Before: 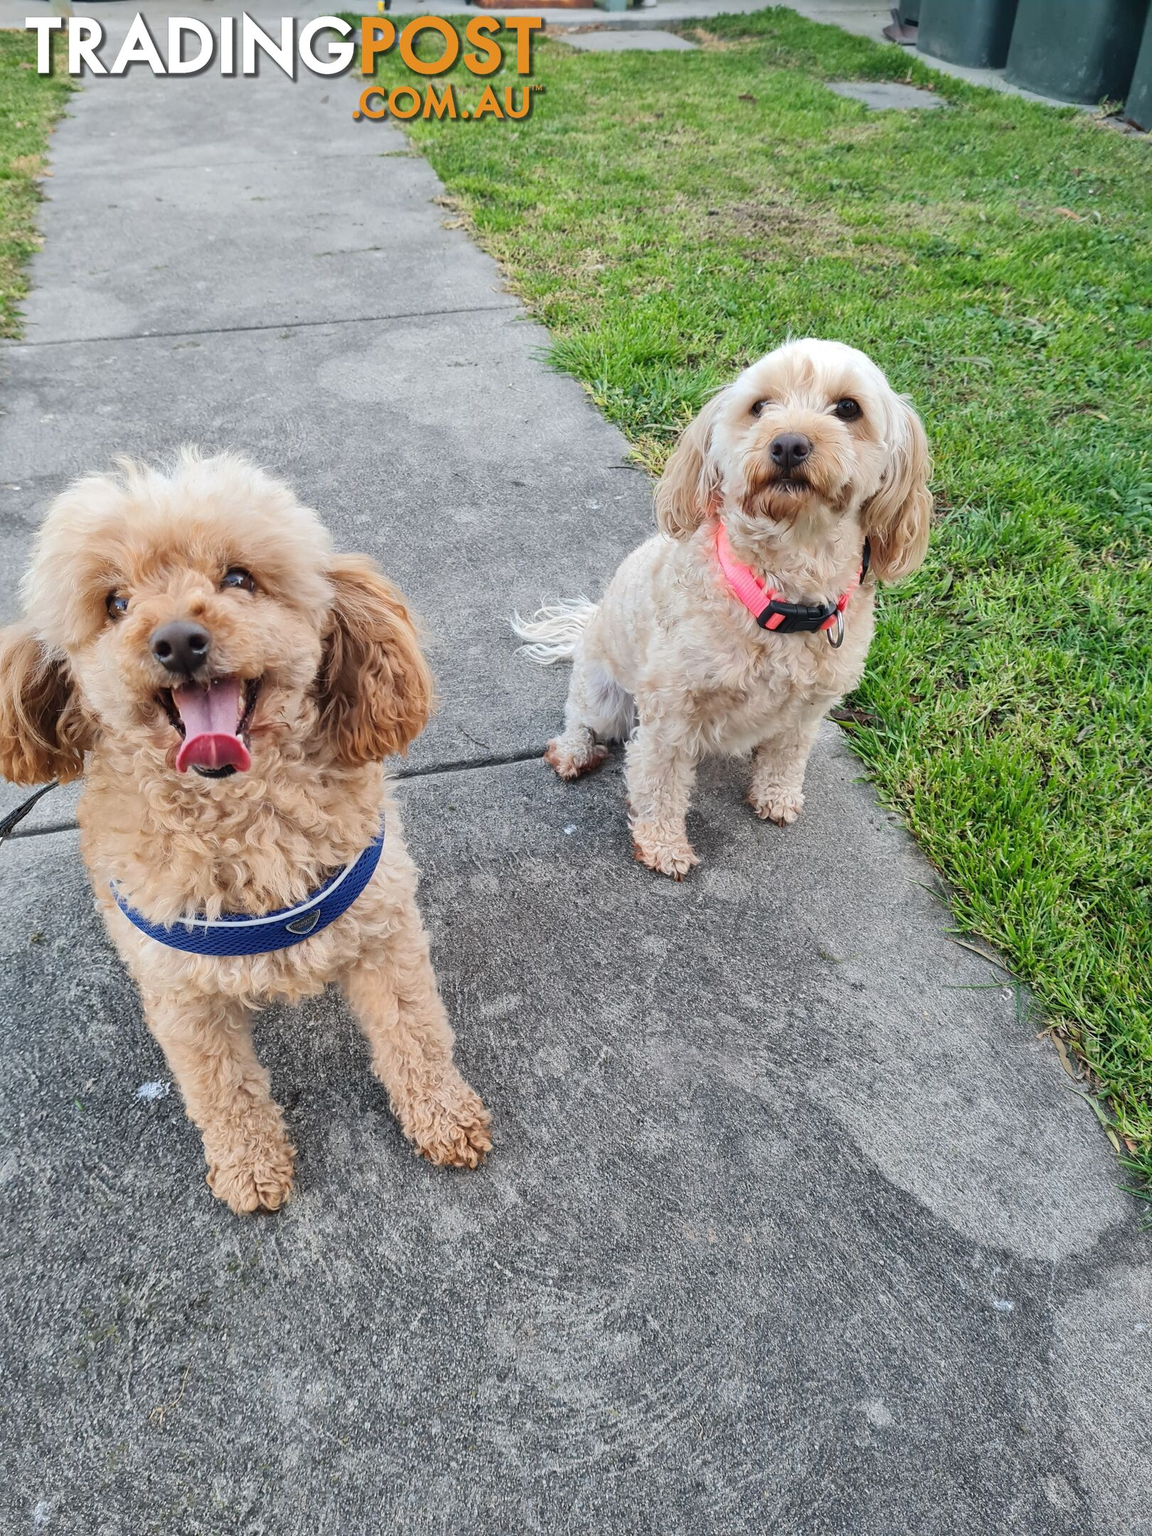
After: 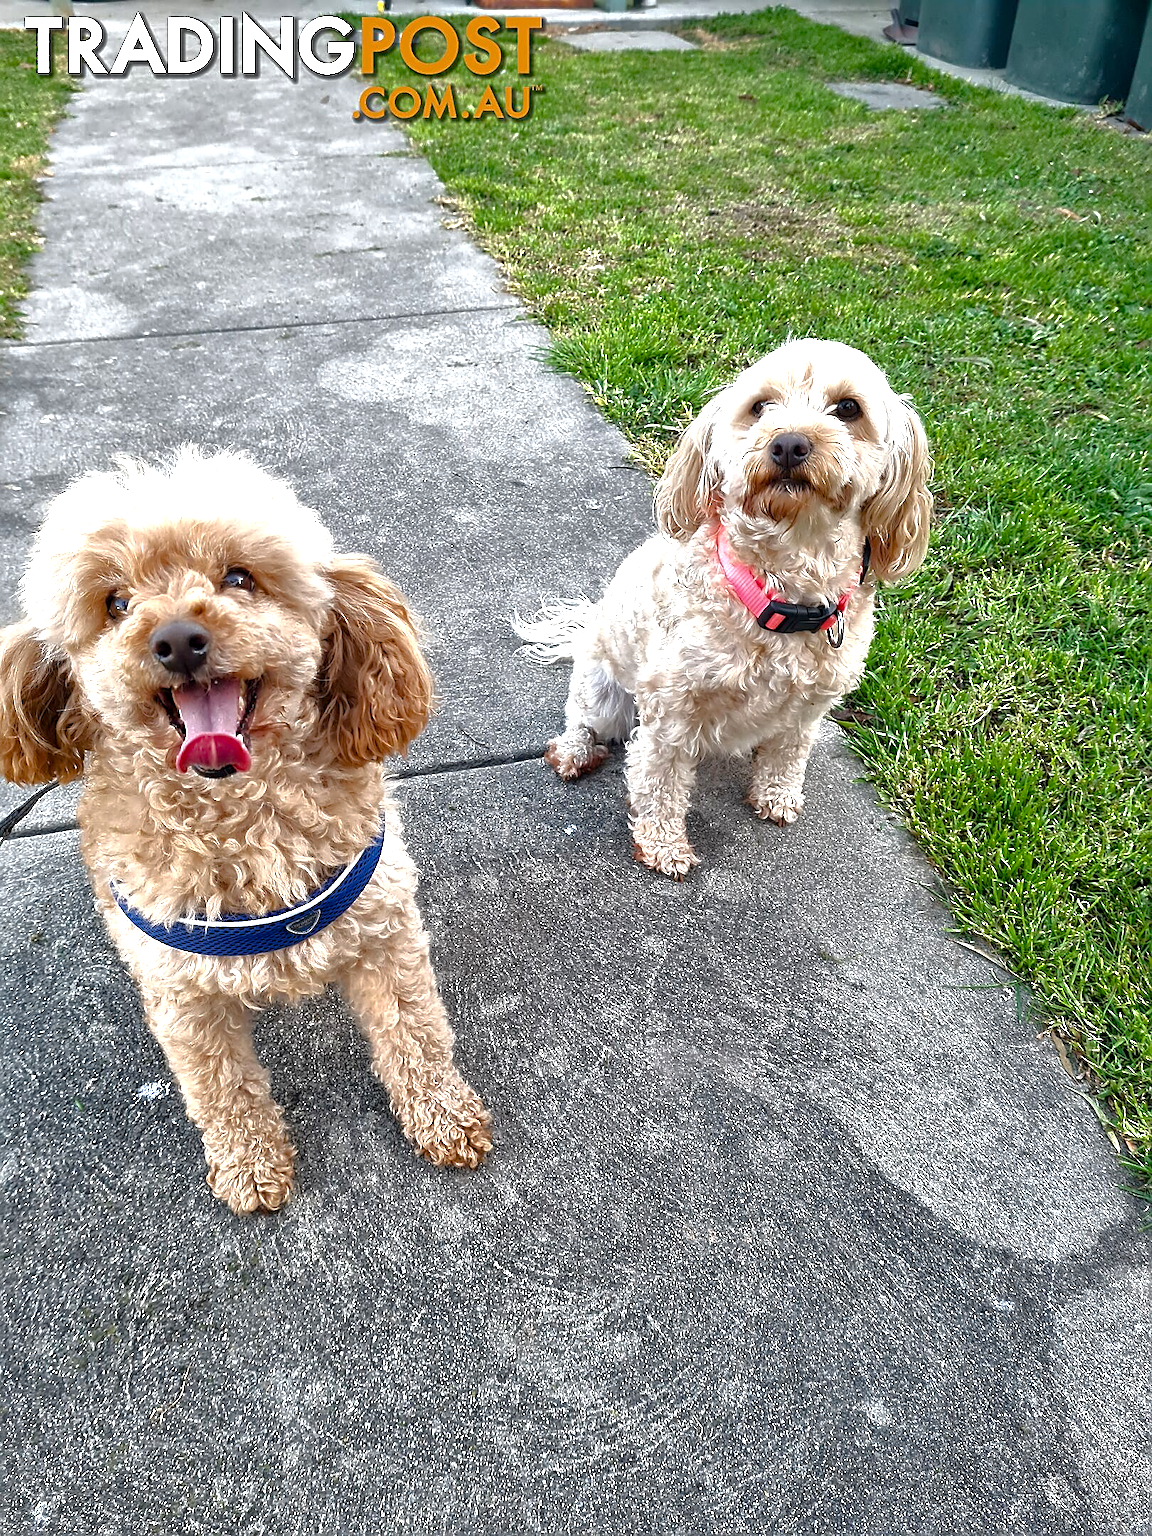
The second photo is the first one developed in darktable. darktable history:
sharpen: on, module defaults
color balance rgb: global offset › luminance -0.51%, perceptual saturation grading › global saturation 27.53%, perceptual saturation grading › highlights -25%, perceptual saturation grading › shadows 25%, perceptual brilliance grading › highlights 6.62%, perceptual brilliance grading › mid-tones 17.07%, perceptual brilliance grading › shadows -5.23%
base curve: curves: ch0 [(0, 0) (0.826, 0.587) (1, 1)]
exposure: exposure 0.566 EV, compensate highlight preservation false
